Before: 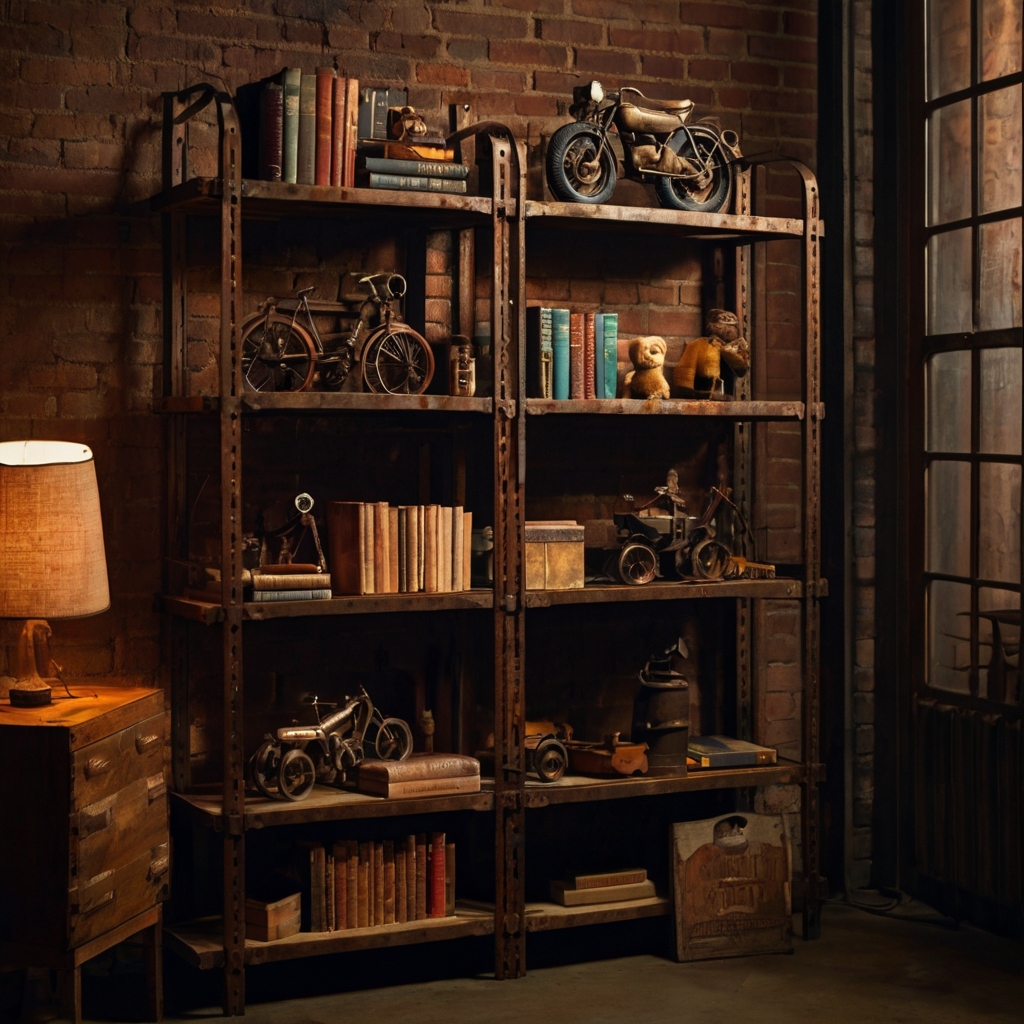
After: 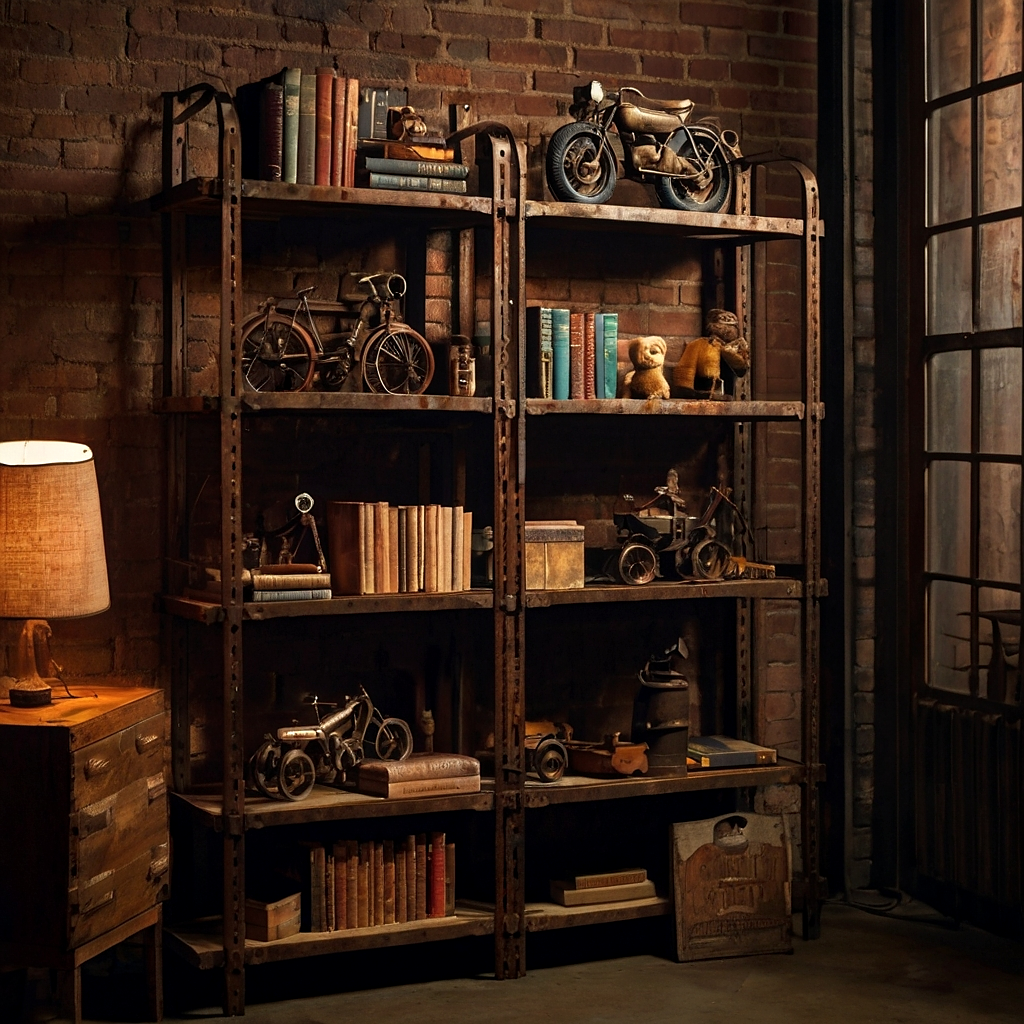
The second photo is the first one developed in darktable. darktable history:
local contrast: highlights 107%, shadows 97%, detail 120%, midtone range 0.2
sharpen: radius 0.98, amount 0.609
tone equalizer: smoothing 1
